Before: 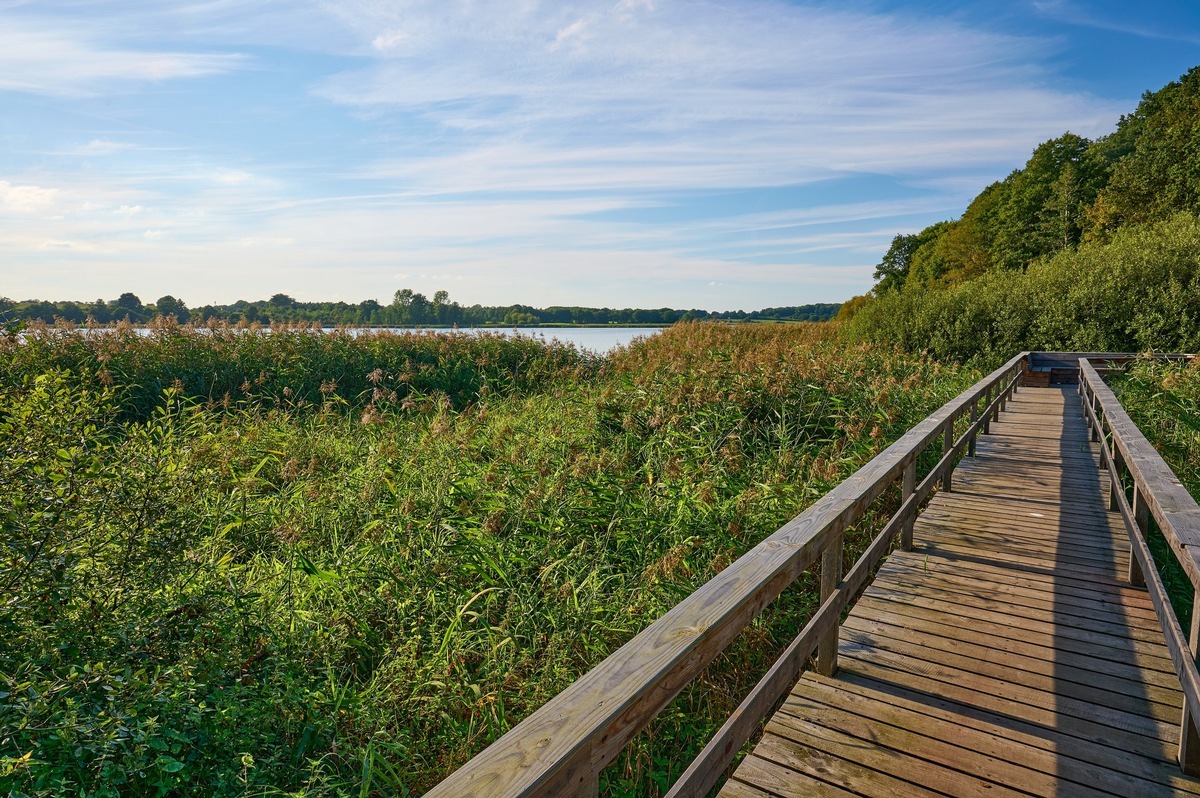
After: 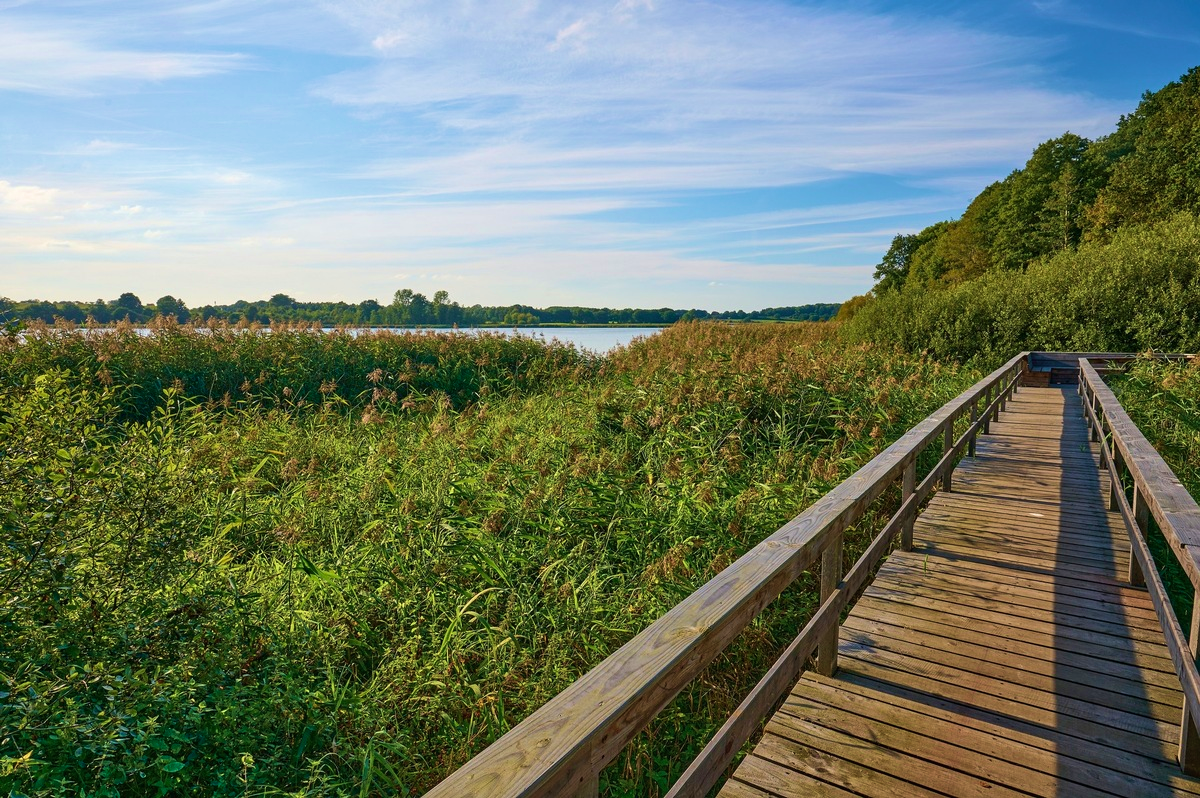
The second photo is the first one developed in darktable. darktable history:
velvia: strength 44.4%
